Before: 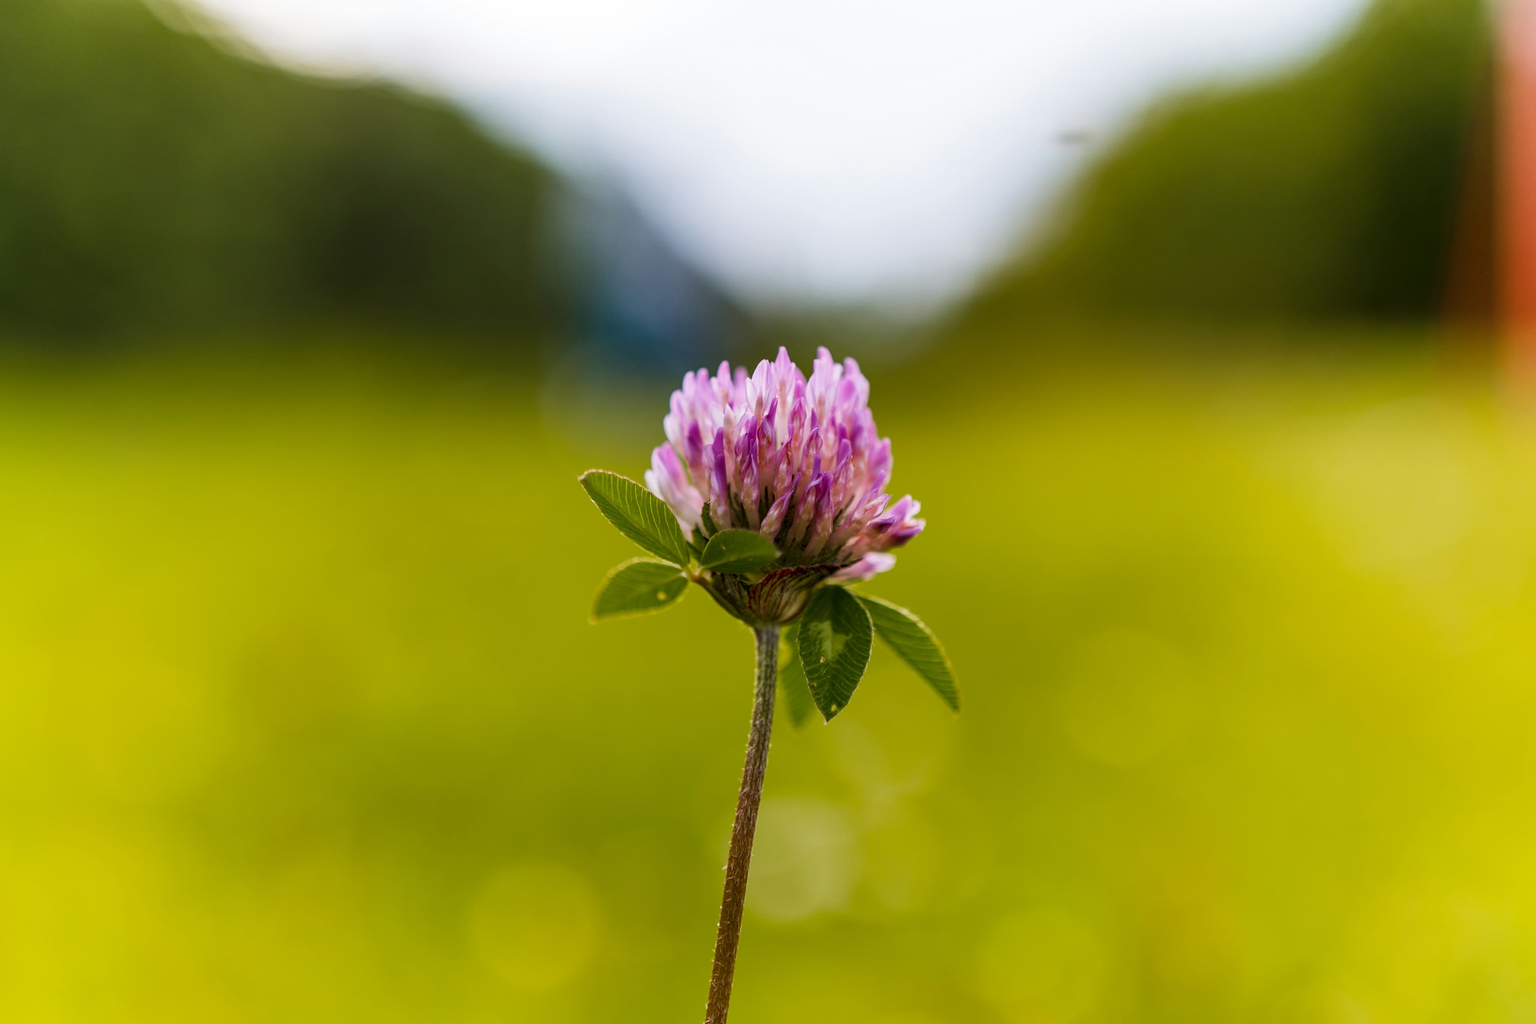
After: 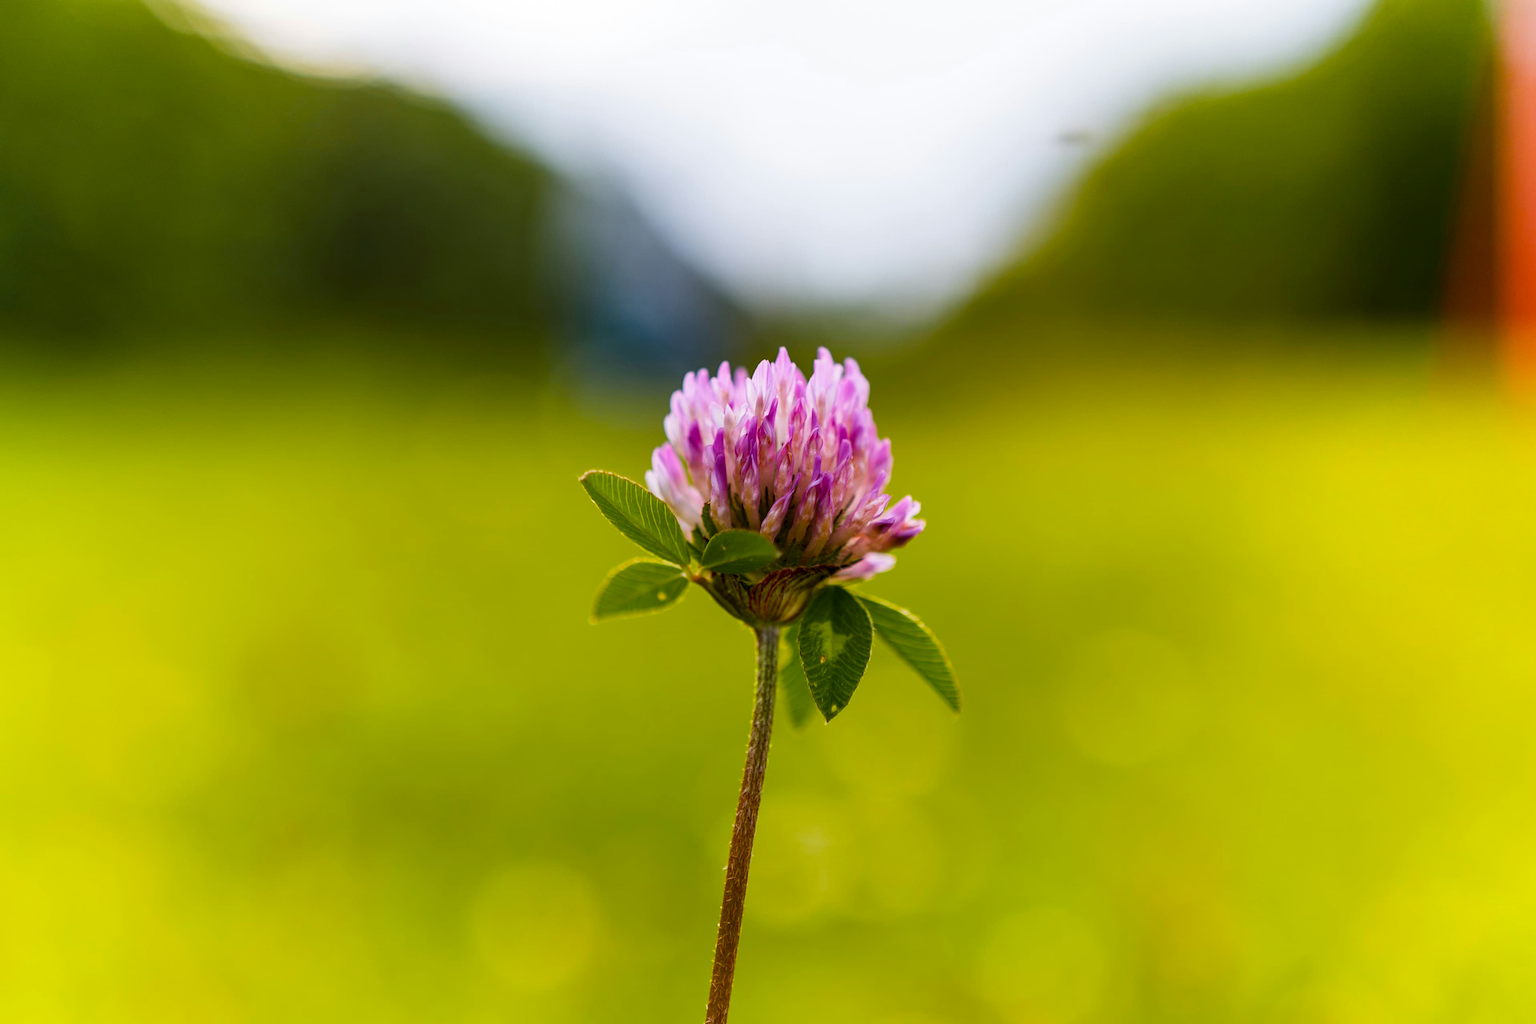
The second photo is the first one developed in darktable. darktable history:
color zones: curves: ch0 [(0.224, 0.526) (0.75, 0.5)]; ch1 [(0.055, 0.526) (0.224, 0.761) (0.377, 0.526) (0.75, 0.5)]
